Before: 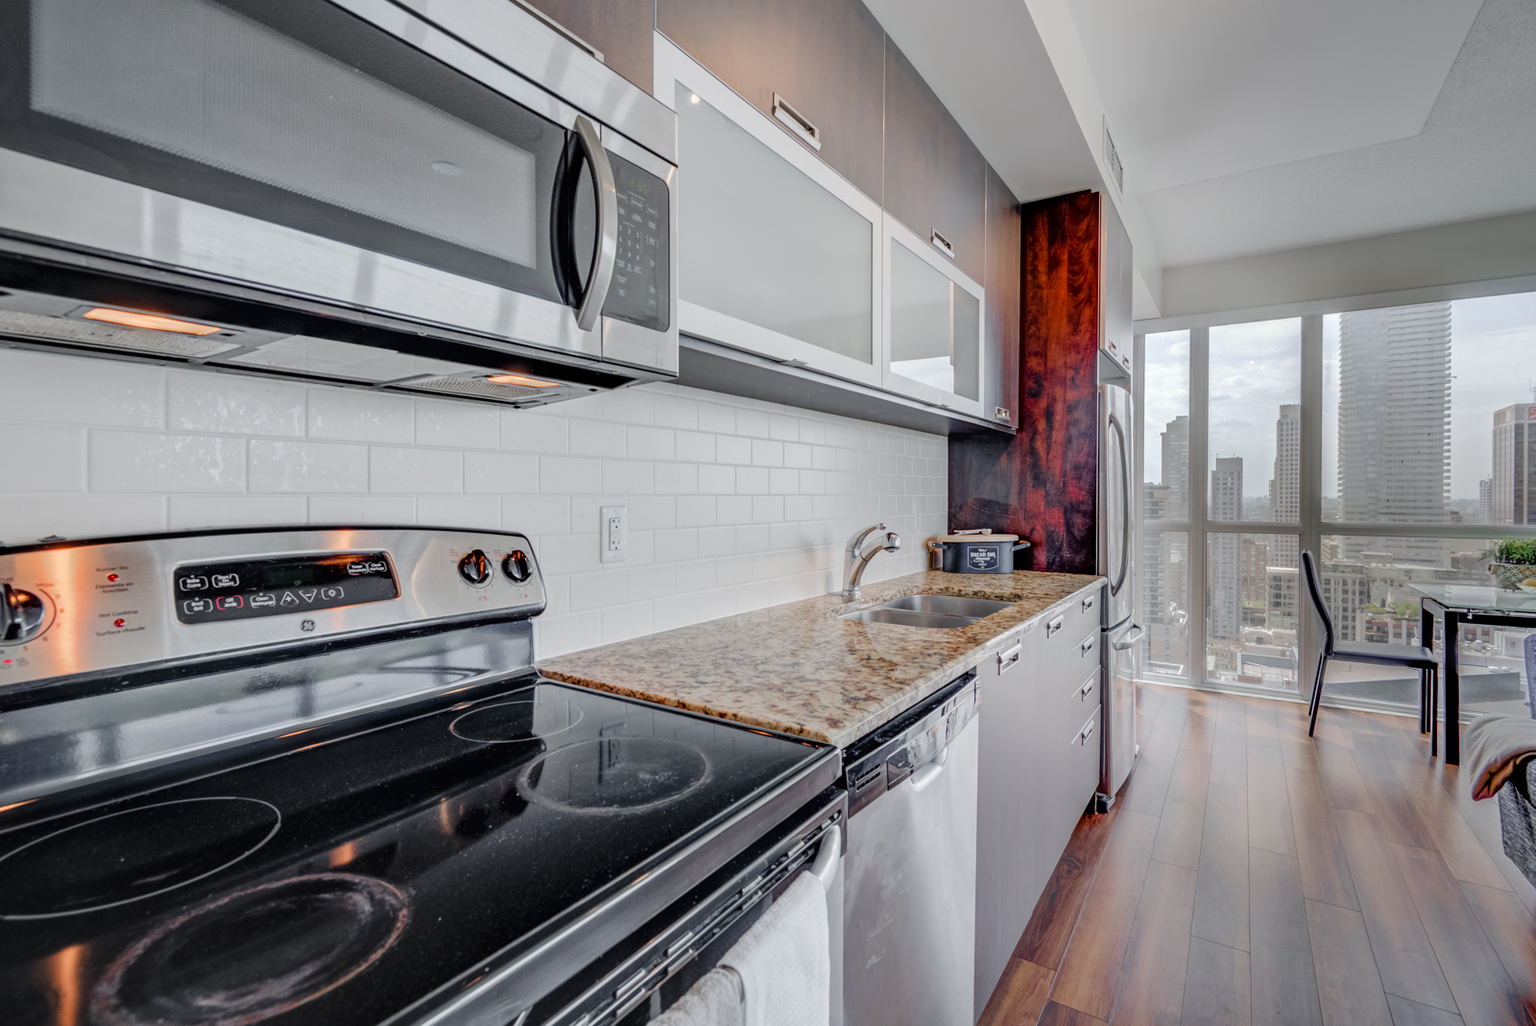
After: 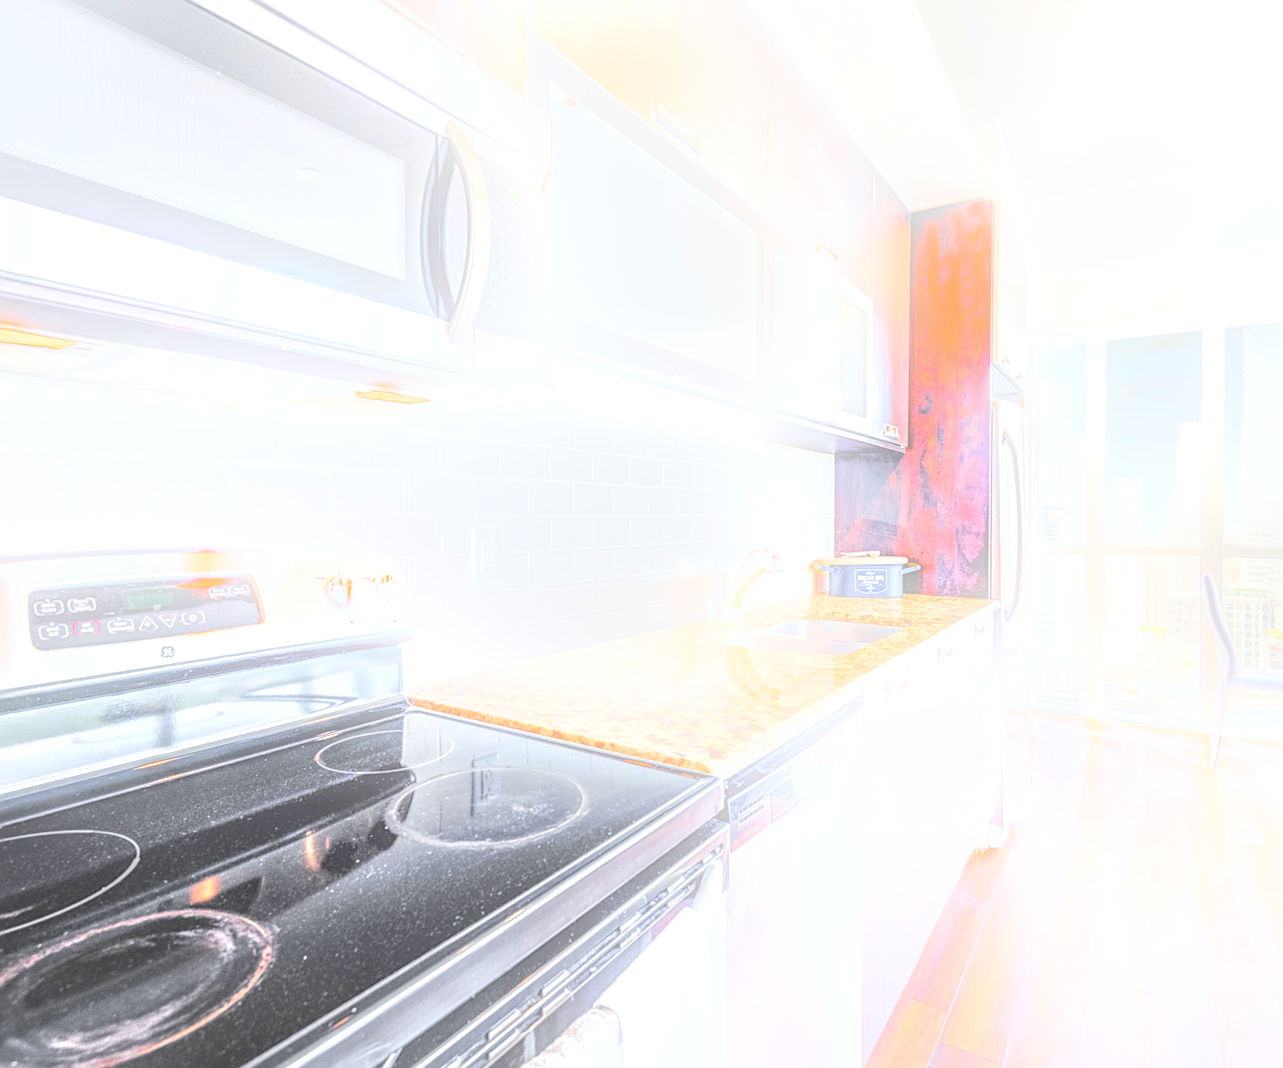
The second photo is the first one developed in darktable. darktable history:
local contrast: highlights 0%, shadows 0%, detail 133%
sharpen: on, module defaults
tone equalizer: -8 EV 0.001 EV, -7 EV -0.004 EV, -6 EV 0.009 EV, -5 EV 0.032 EV, -4 EV 0.276 EV, -3 EV 0.644 EV, -2 EV 0.584 EV, -1 EV 0.187 EV, +0 EV 0.024 EV
exposure: black level correction -0.002, exposure 1.35 EV, compensate highlight preservation false
crop and rotate: left 9.597%, right 10.195%
bloom: on, module defaults
contrast brightness saturation: brightness 0.13
